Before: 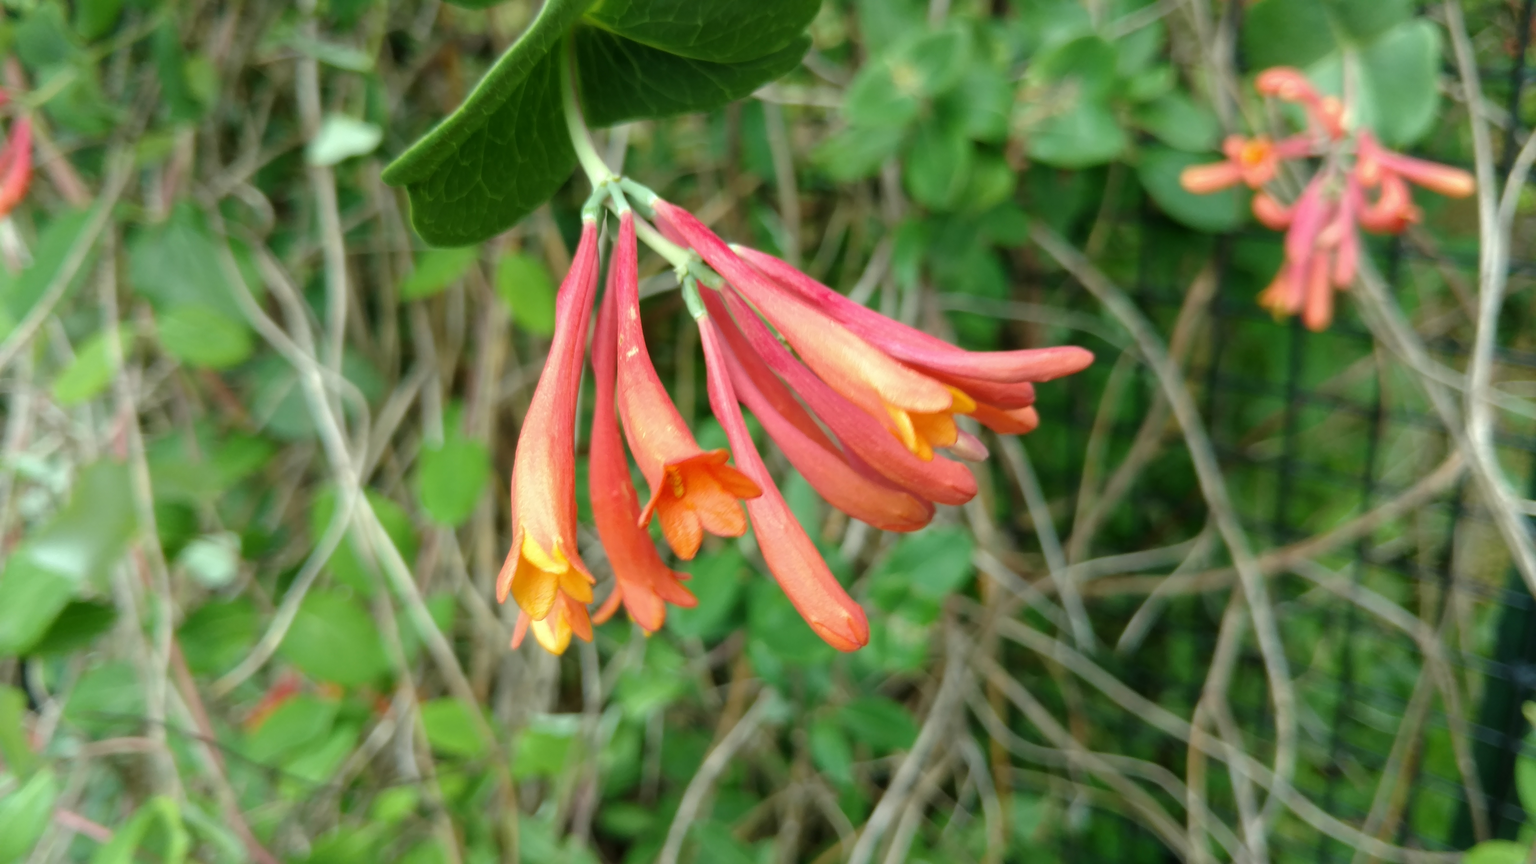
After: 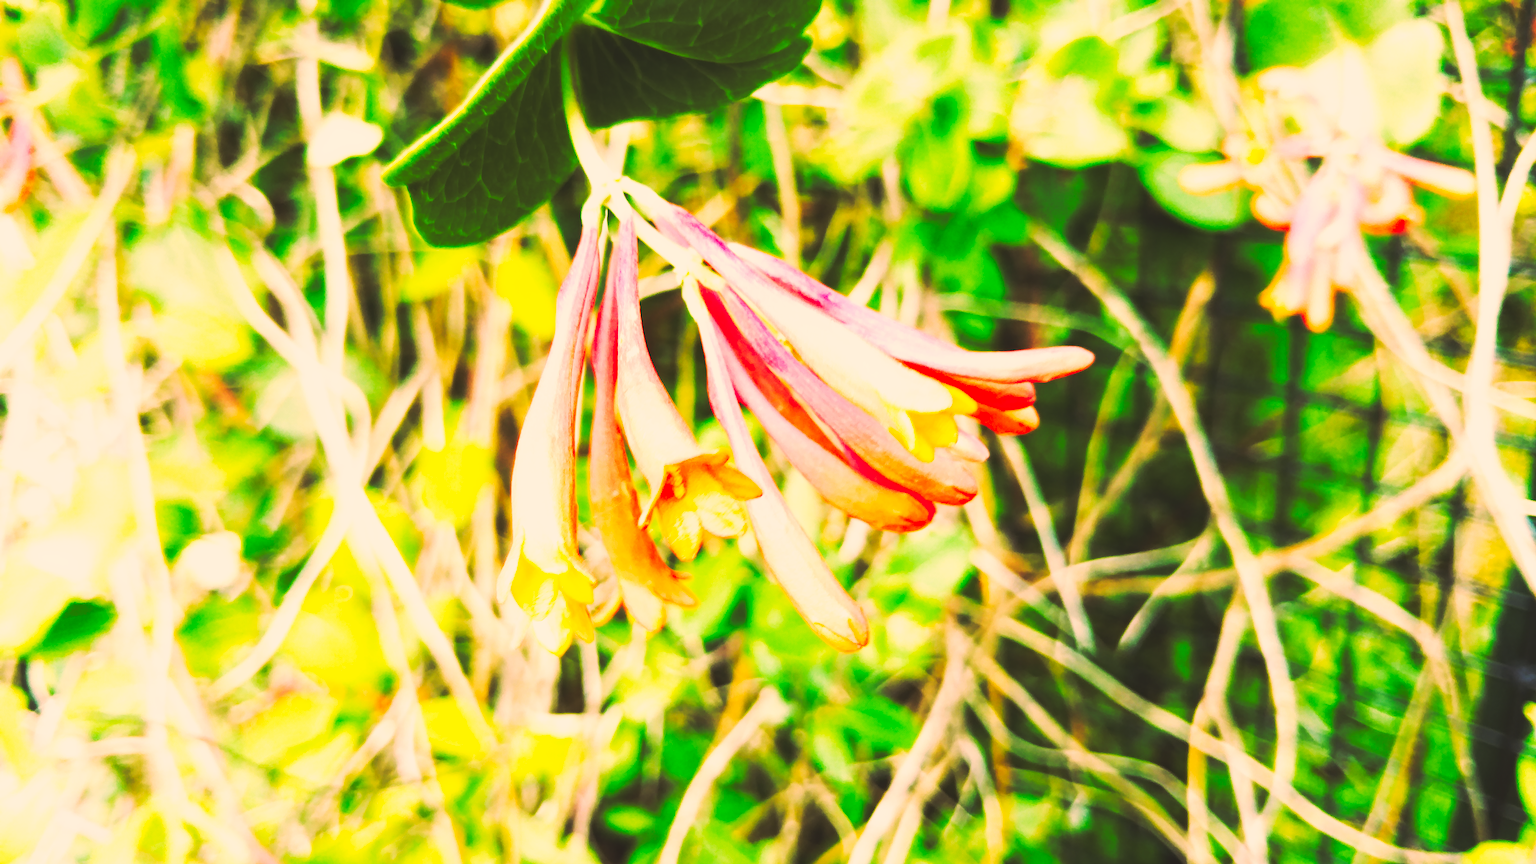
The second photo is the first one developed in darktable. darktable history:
base curve: curves: ch0 [(0, 0.015) (0.085, 0.116) (0.134, 0.298) (0.19, 0.545) (0.296, 0.764) (0.599, 0.982) (1, 1)], preserve colors none
color correction: highlights a* 20.95, highlights b* 19.26
haze removal: compatibility mode true, adaptive false
tone equalizer: -8 EV -0.776 EV, -7 EV -0.678 EV, -6 EV -0.599 EV, -5 EV -0.403 EV, -3 EV 0.385 EV, -2 EV 0.6 EV, -1 EV 0.678 EV, +0 EV 0.775 EV
